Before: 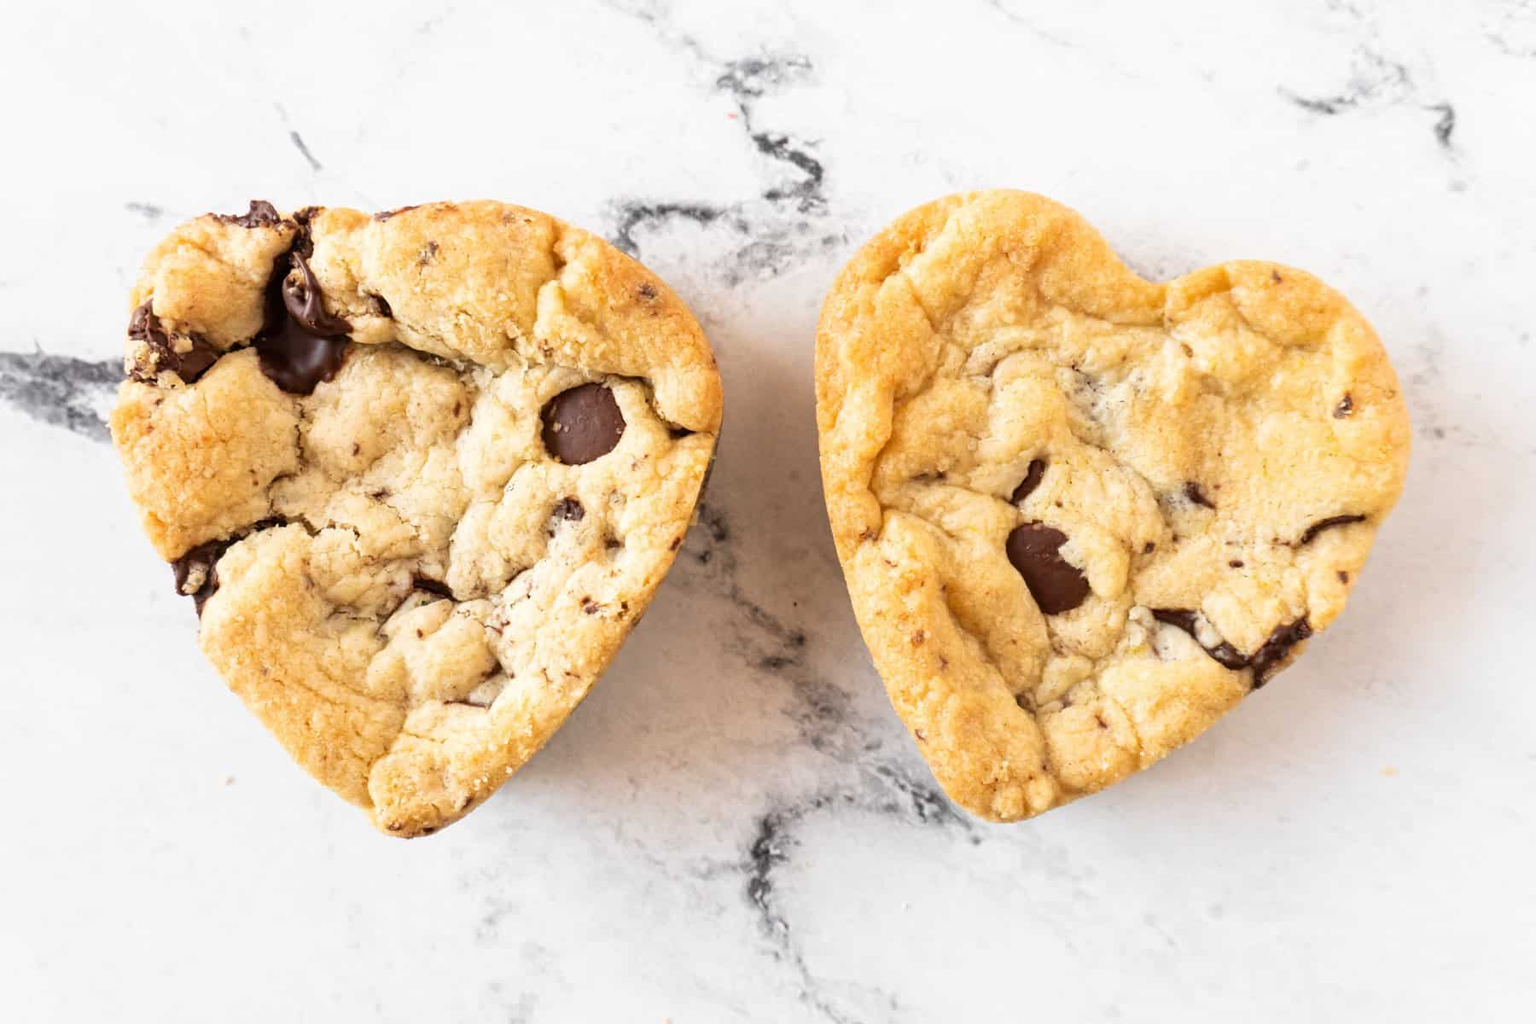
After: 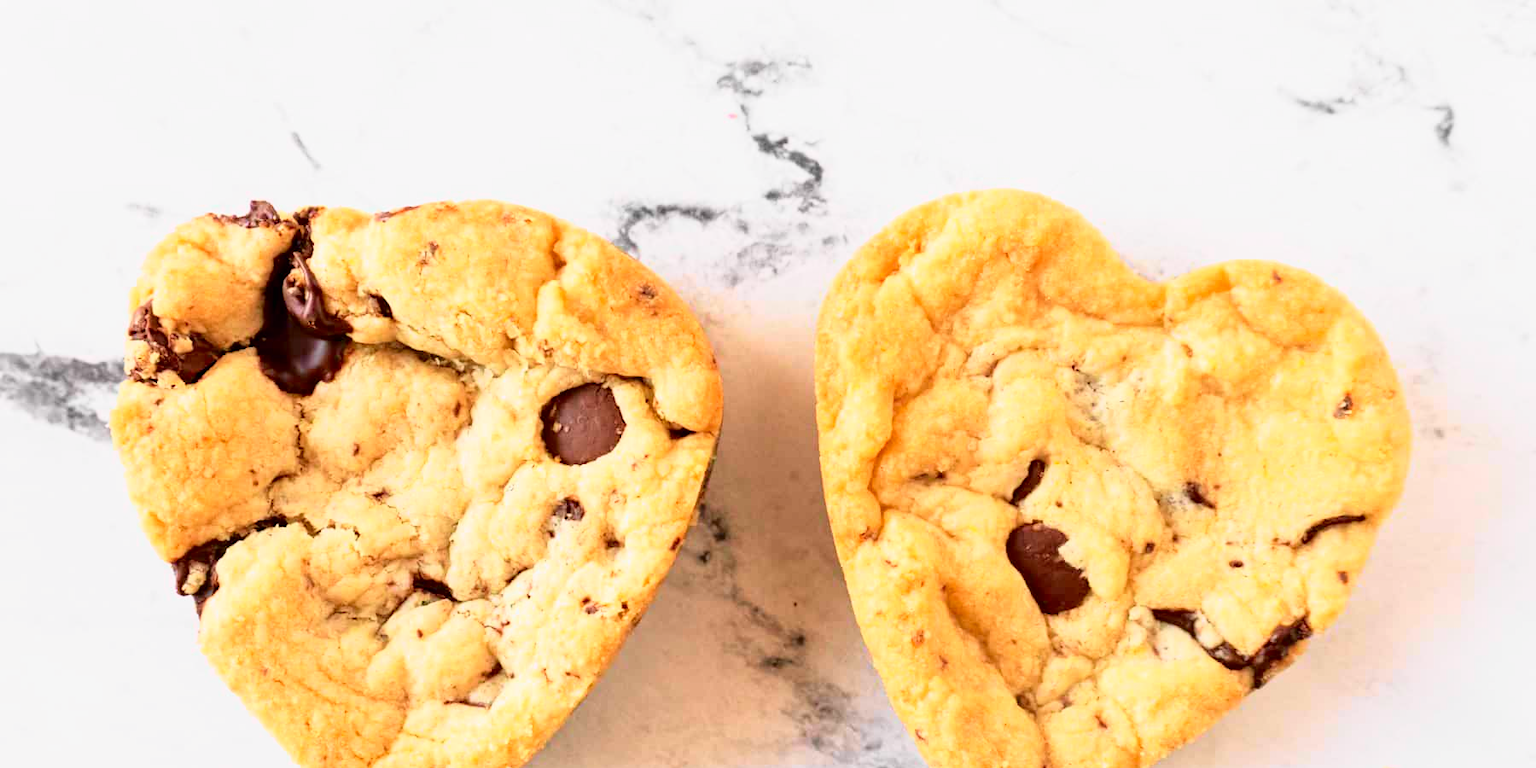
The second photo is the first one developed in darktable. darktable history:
crop: bottom 24.988%
tone curve: curves: ch0 [(0, 0) (0.062, 0.023) (0.168, 0.142) (0.359, 0.419) (0.469, 0.544) (0.634, 0.722) (0.839, 0.909) (0.998, 0.978)]; ch1 [(0, 0) (0.437, 0.408) (0.472, 0.47) (0.502, 0.504) (0.527, 0.546) (0.568, 0.619) (0.608, 0.665) (0.669, 0.748) (0.859, 0.899) (1, 1)]; ch2 [(0, 0) (0.33, 0.301) (0.421, 0.443) (0.473, 0.498) (0.509, 0.5) (0.535, 0.564) (0.575, 0.625) (0.608, 0.667) (1, 1)], color space Lab, independent channels, preserve colors none
